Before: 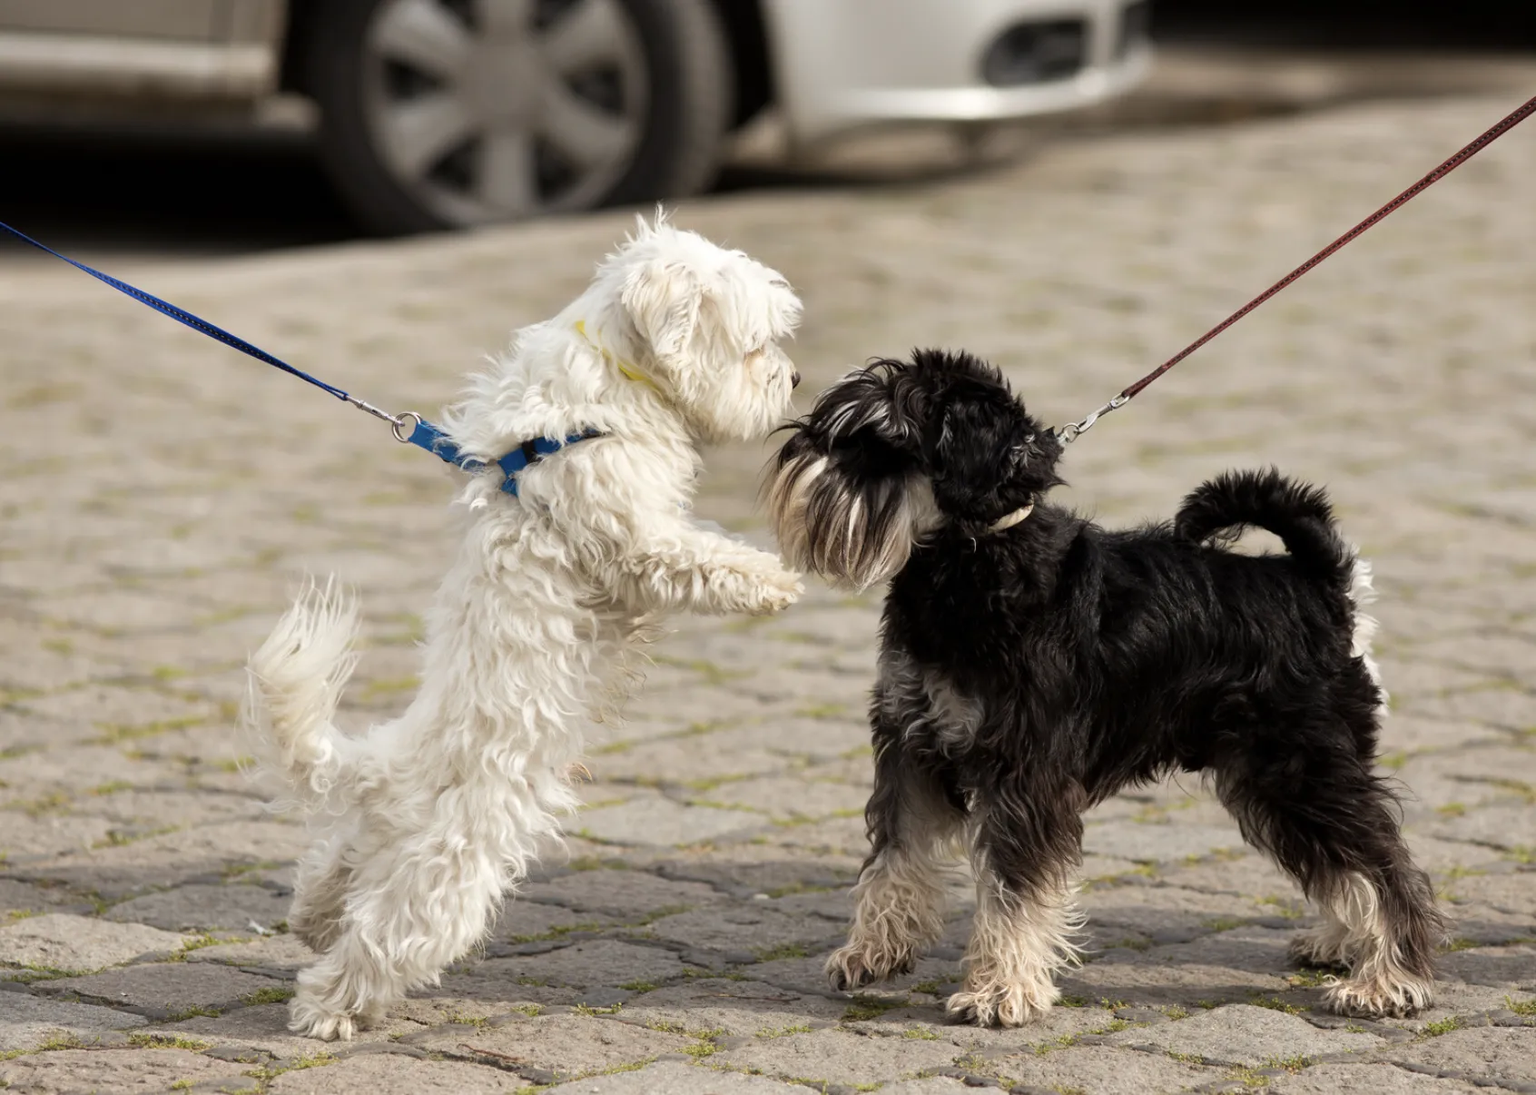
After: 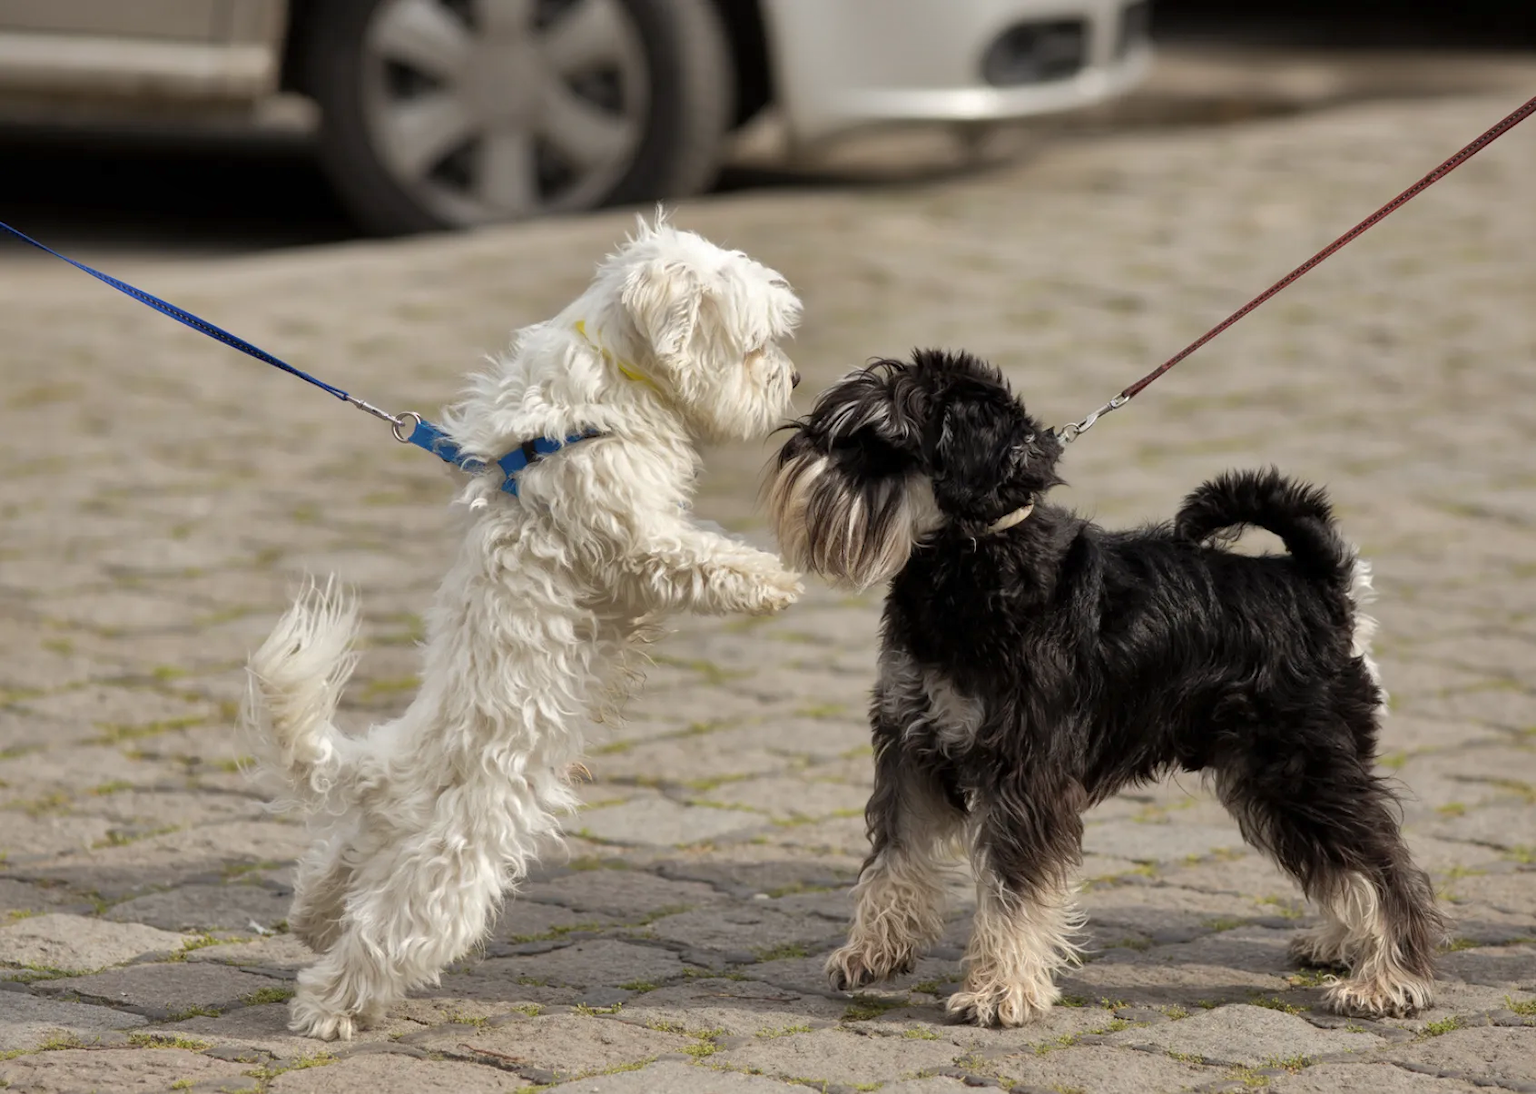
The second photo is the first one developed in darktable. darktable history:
shadows and highlights: shadows 40.22, highlights -59.78
